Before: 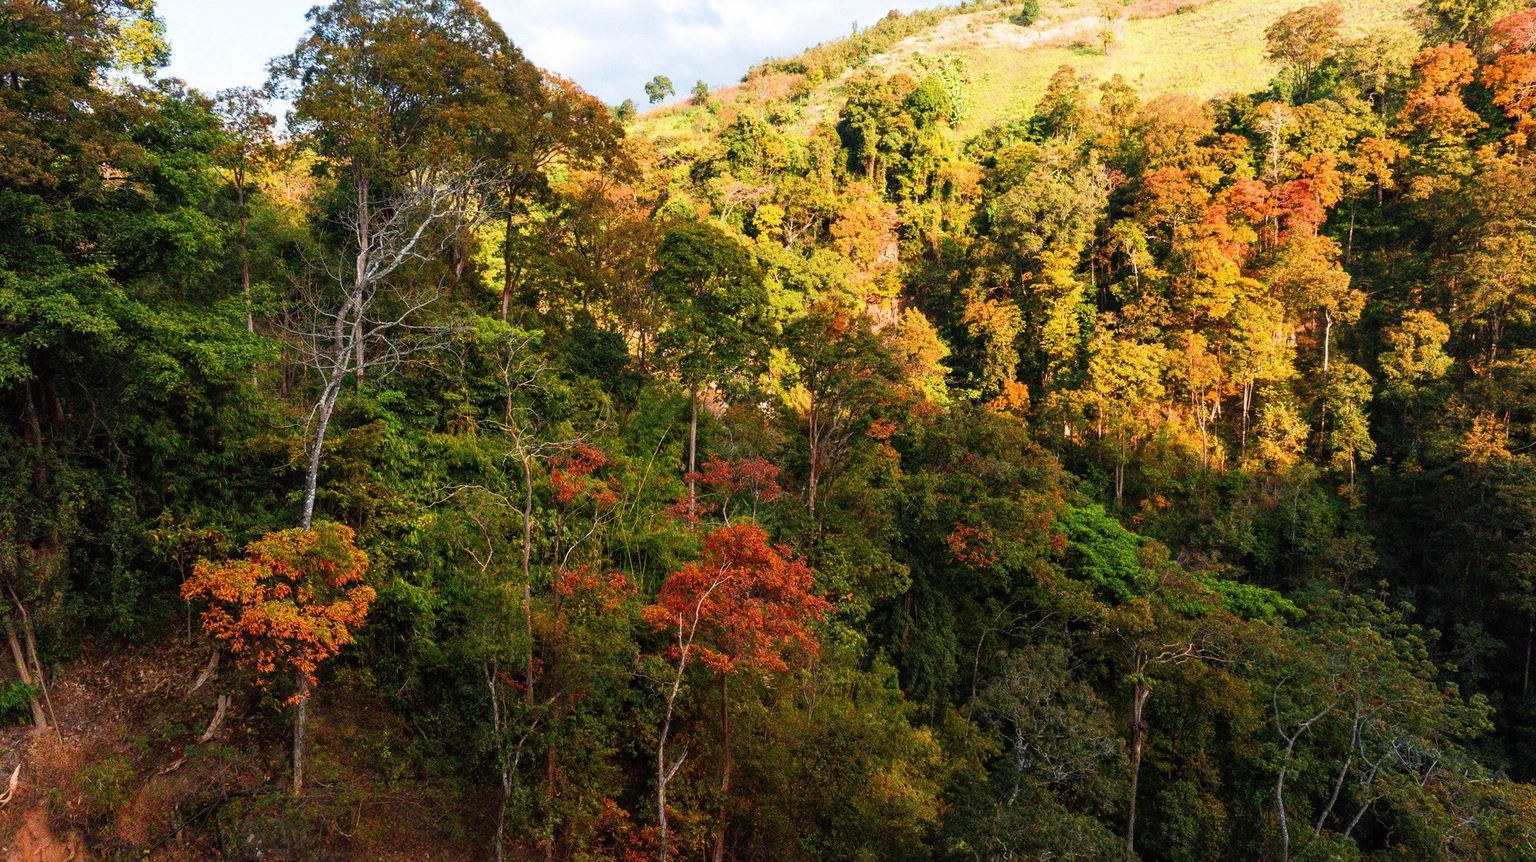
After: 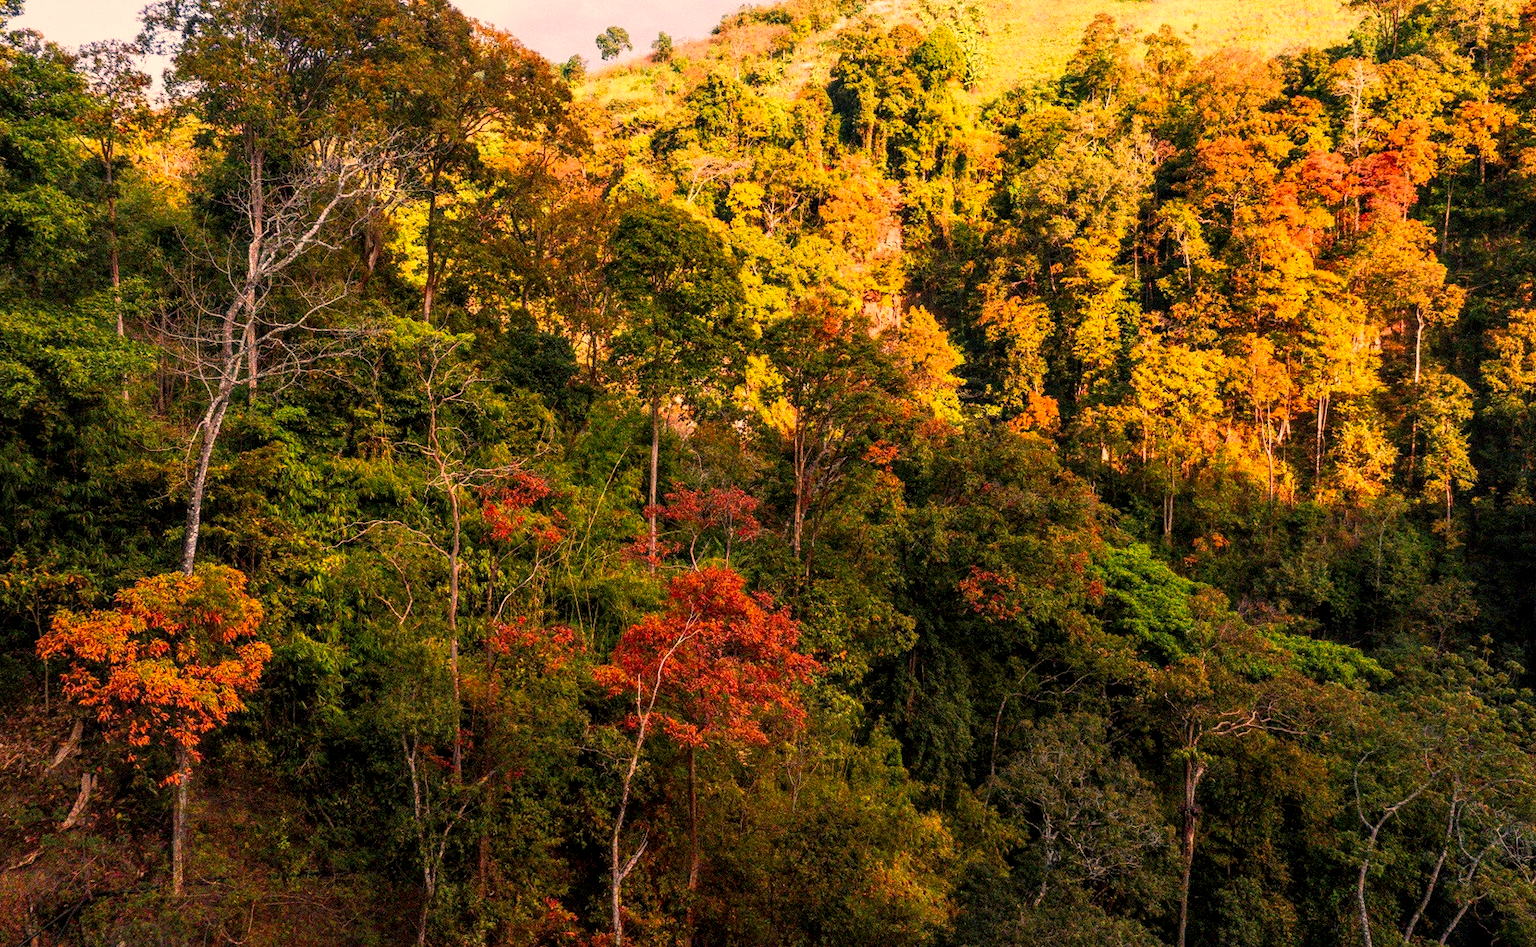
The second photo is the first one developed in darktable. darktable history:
color correction: highlights a* 22.12, highlights b* 21.74
local contrast: detail 130%
crop: left 9.84%, top 6.292%, right 7.208%, bottom 2.531%
